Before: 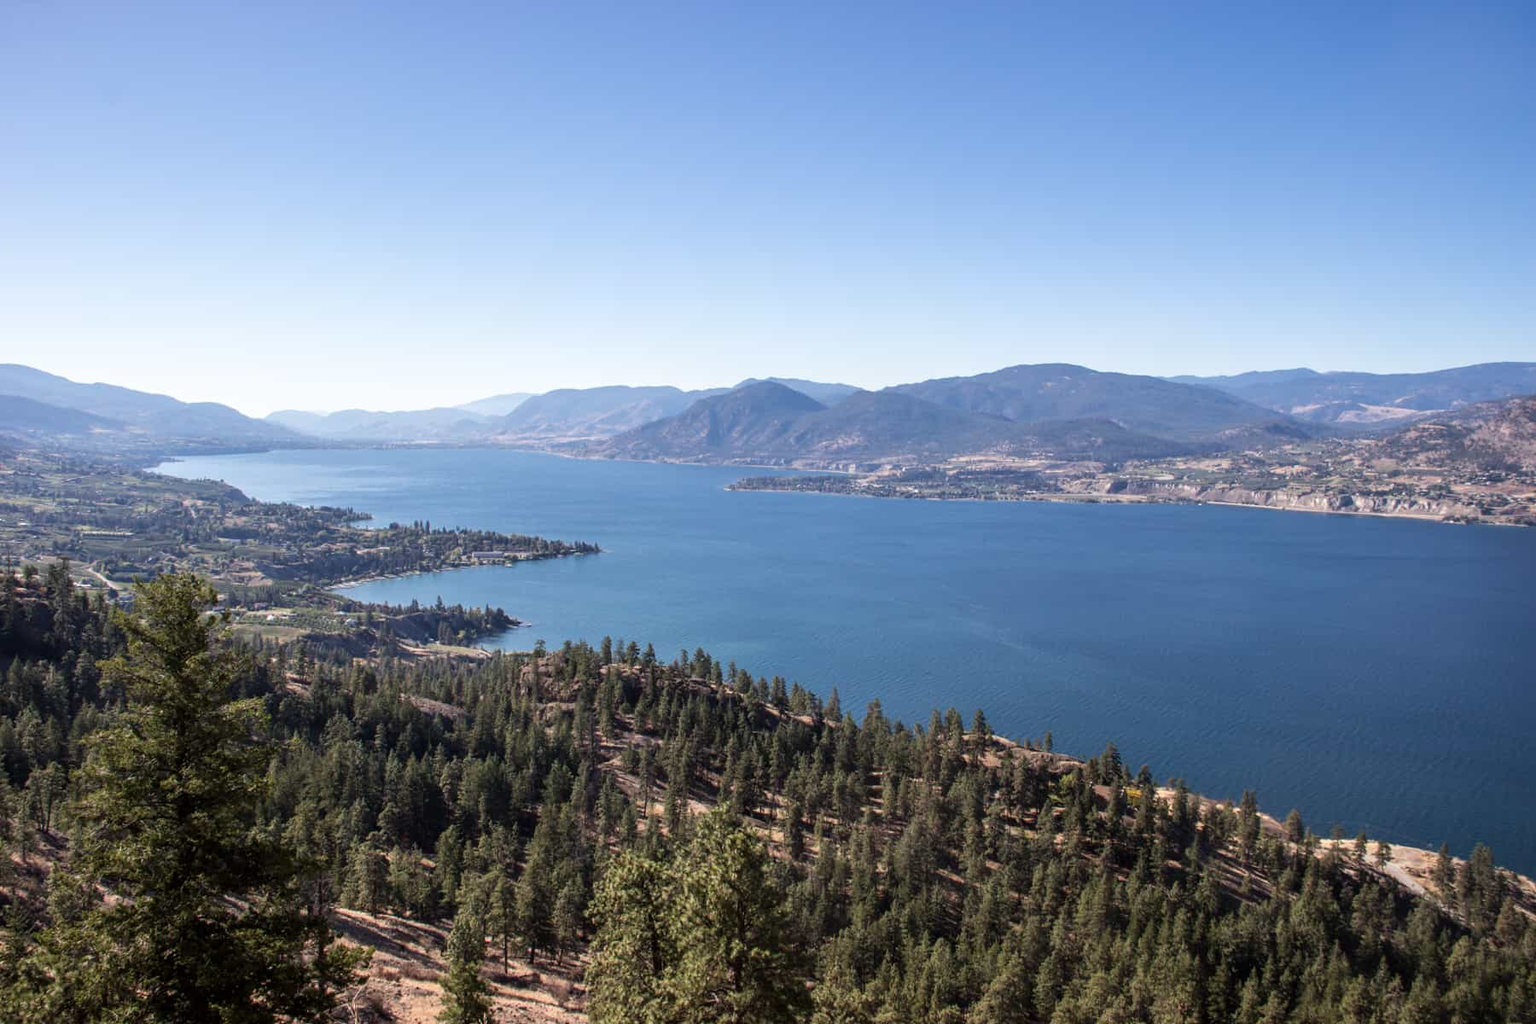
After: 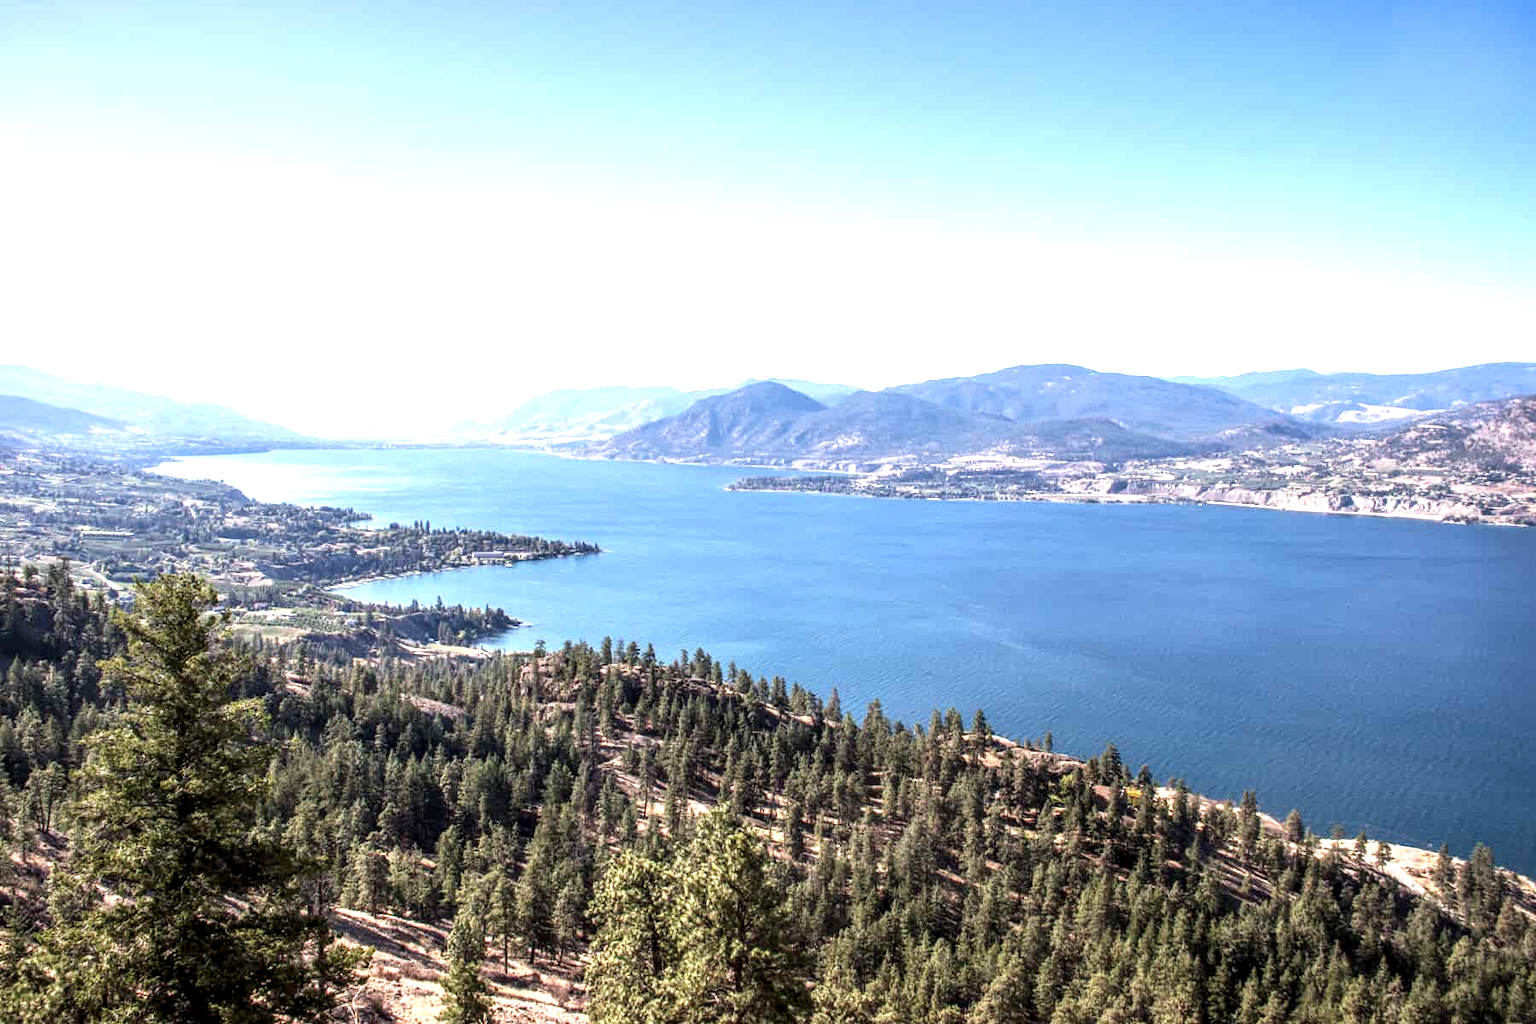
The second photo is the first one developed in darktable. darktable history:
exposure: black level correction 0, exposure 1.097 EV, compensate highlight preservation false
local contrast: detail 142%
